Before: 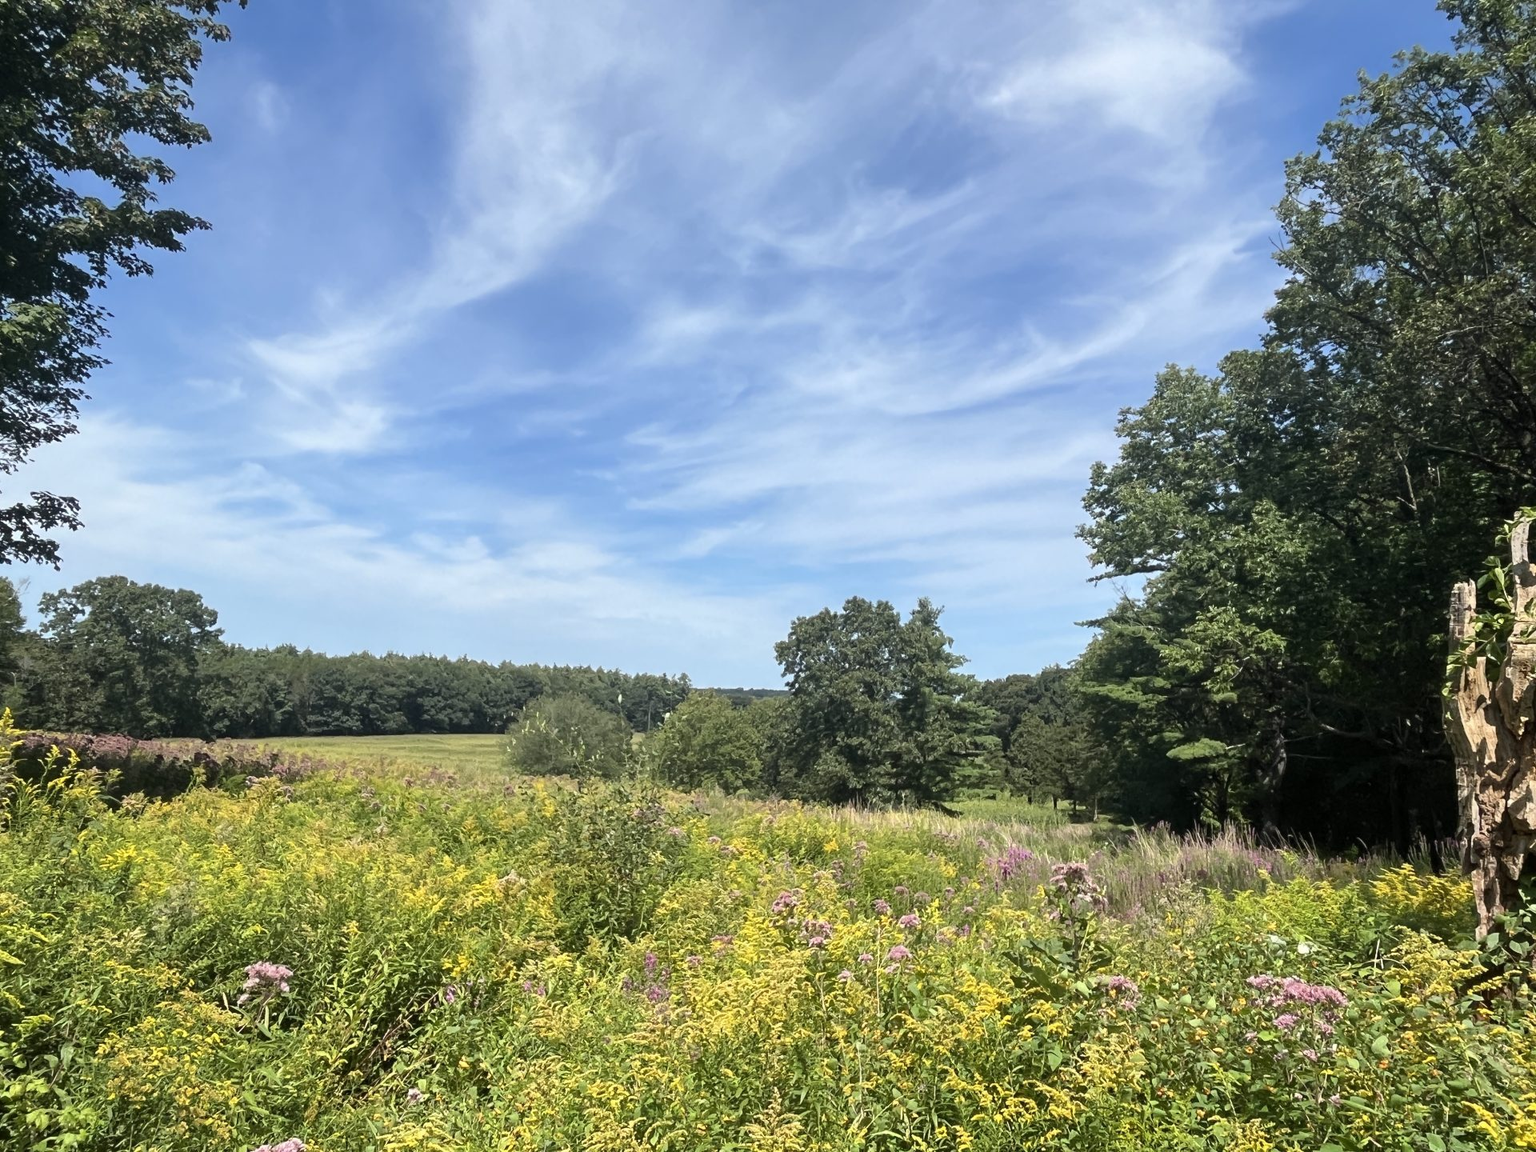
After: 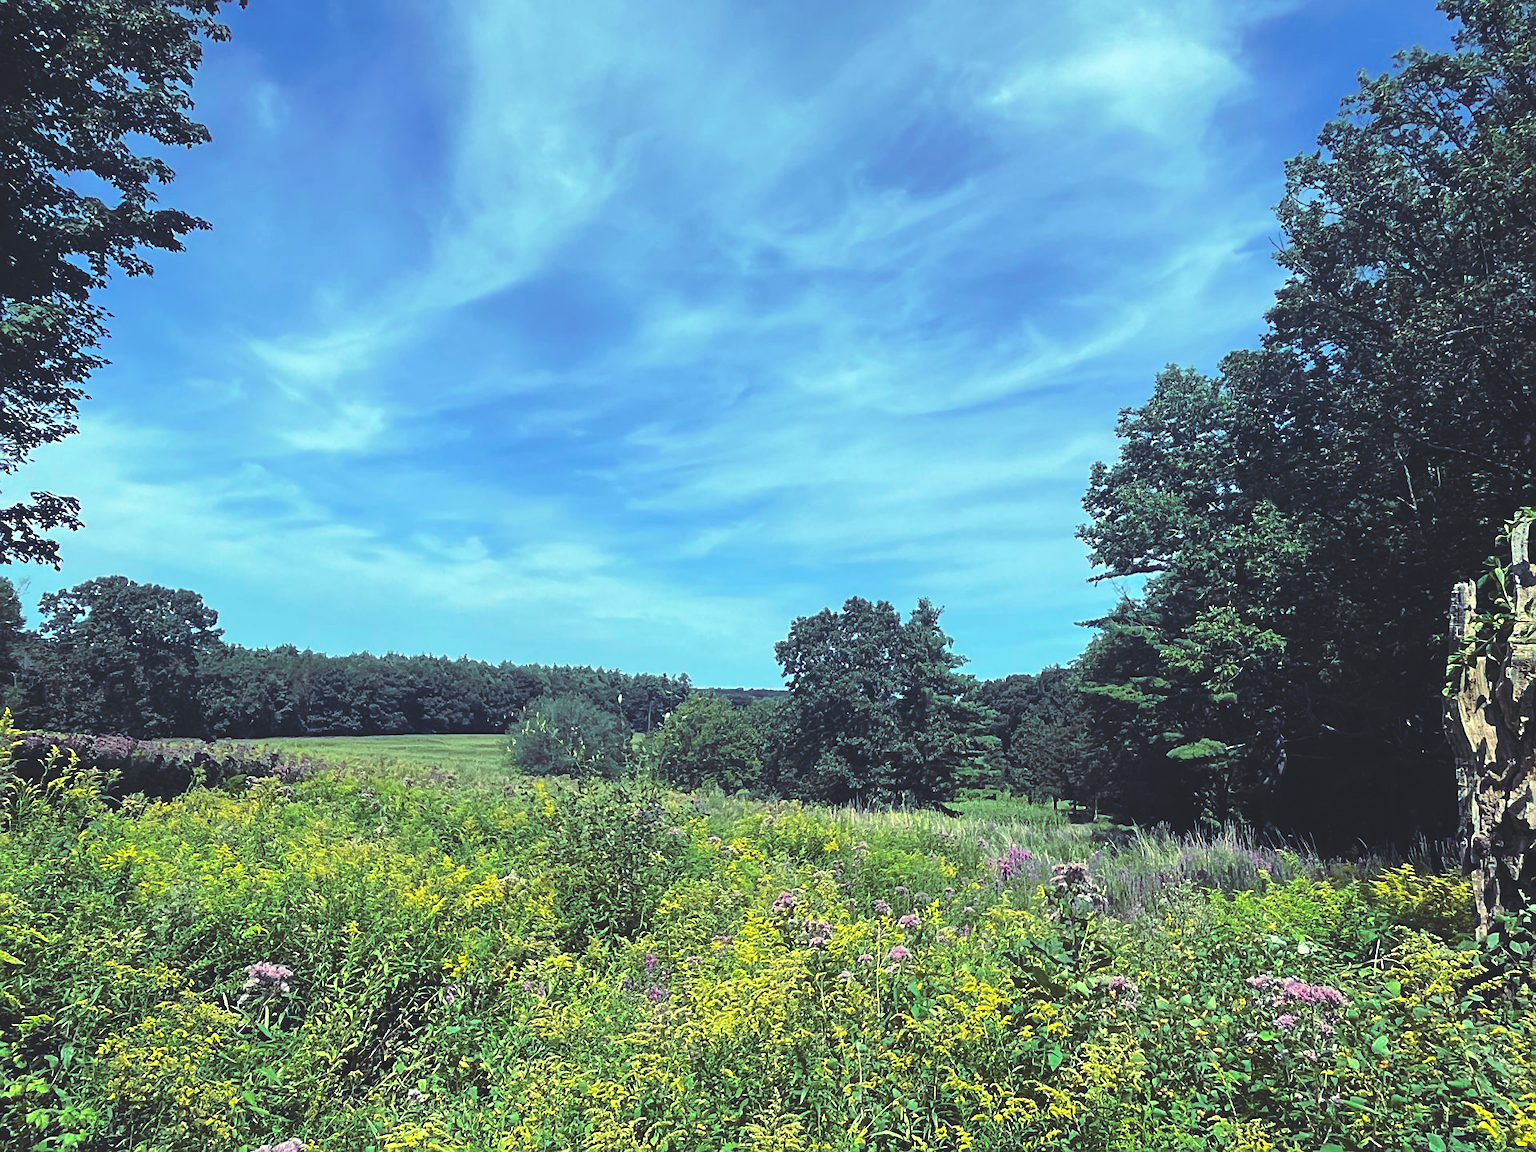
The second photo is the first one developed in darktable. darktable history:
sharpen: on, module defaults
tone curve: curves: ch0 [(0.003, 0) (0.066, 0.031) (0.163, 0.112) (0.264, 0.238) (0.395, 0.421) (0.517, 0.56) (0.684, 0.734) (0.791, 0.814) (1, 1)]; ch1 [(0, 0) (0.164, 0.115) (0.337, 0.332) (0.39, 0.398) (0.464, 0.461) (0.501, 0.5) (0.507, 0.5) (0.534, 0.532) (0.577, 0.59) (0.652, 0.681) (0.733, 0.749) (0.811, 0.796) (1, 1)]; ch2 [(0, 0) (0.337, 0.382) (0.464, 0.476) (0.501, 0.502) (0.527, 0.54) (0.551, 0.565) (0.6, 0.59) (0.687, 0.675) (1, 1)], color space Lab, independent channels, preserve colors none
rgb curve: curves: ch0 [(0, 0.186) (0.314, 0.284) (0.576, 0.466) (0.805, 0.691) (0.936, 0.886)]; ch1 [(0, 0.186) (0.314, 0.284) (0.581, 0.534) (0.771, 0.746) (0.936, 0.958)]; ch2 [(0, 0.216) (0.275, 0.39) (1, 1)], mode RGB, independent channels, compensate middle gray true, preserve colors none
color balance rgb: perceptual saturation grading › global saturation 30%, global vibrance 20%
